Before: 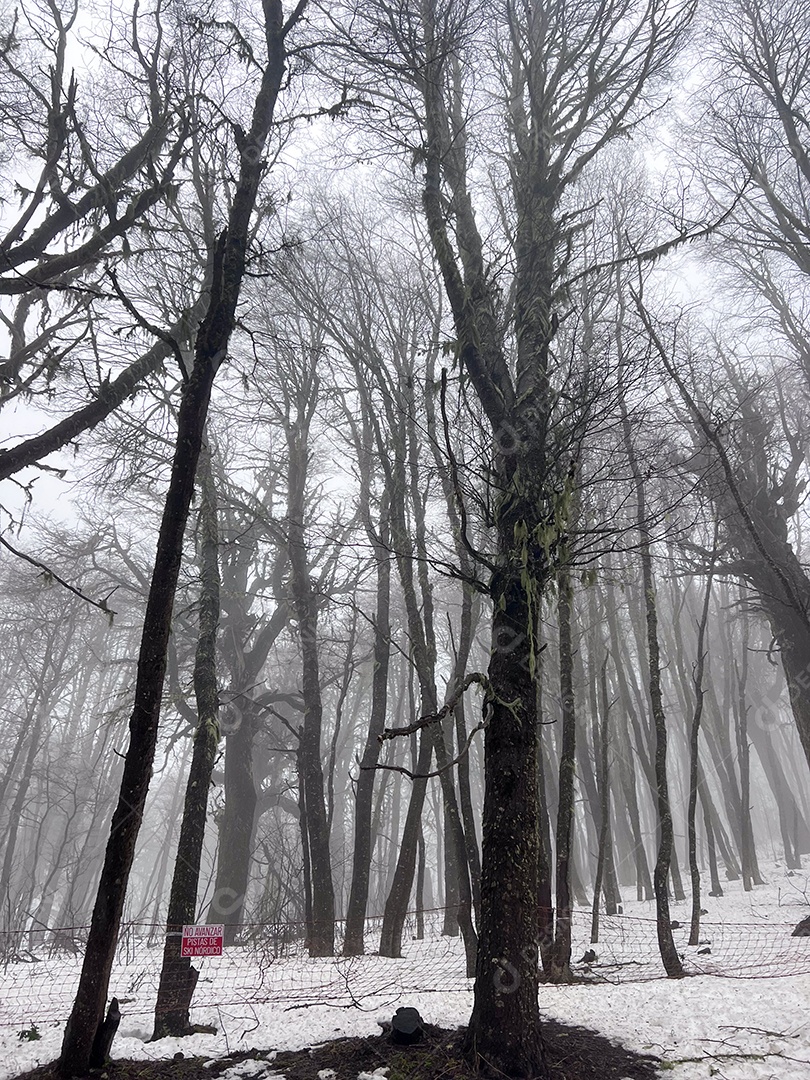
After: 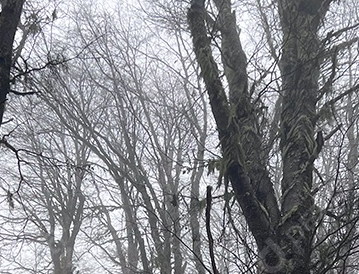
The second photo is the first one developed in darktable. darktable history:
crop: left 29.026%, top 16.879%, right 26.593%, bottom 57.705%
